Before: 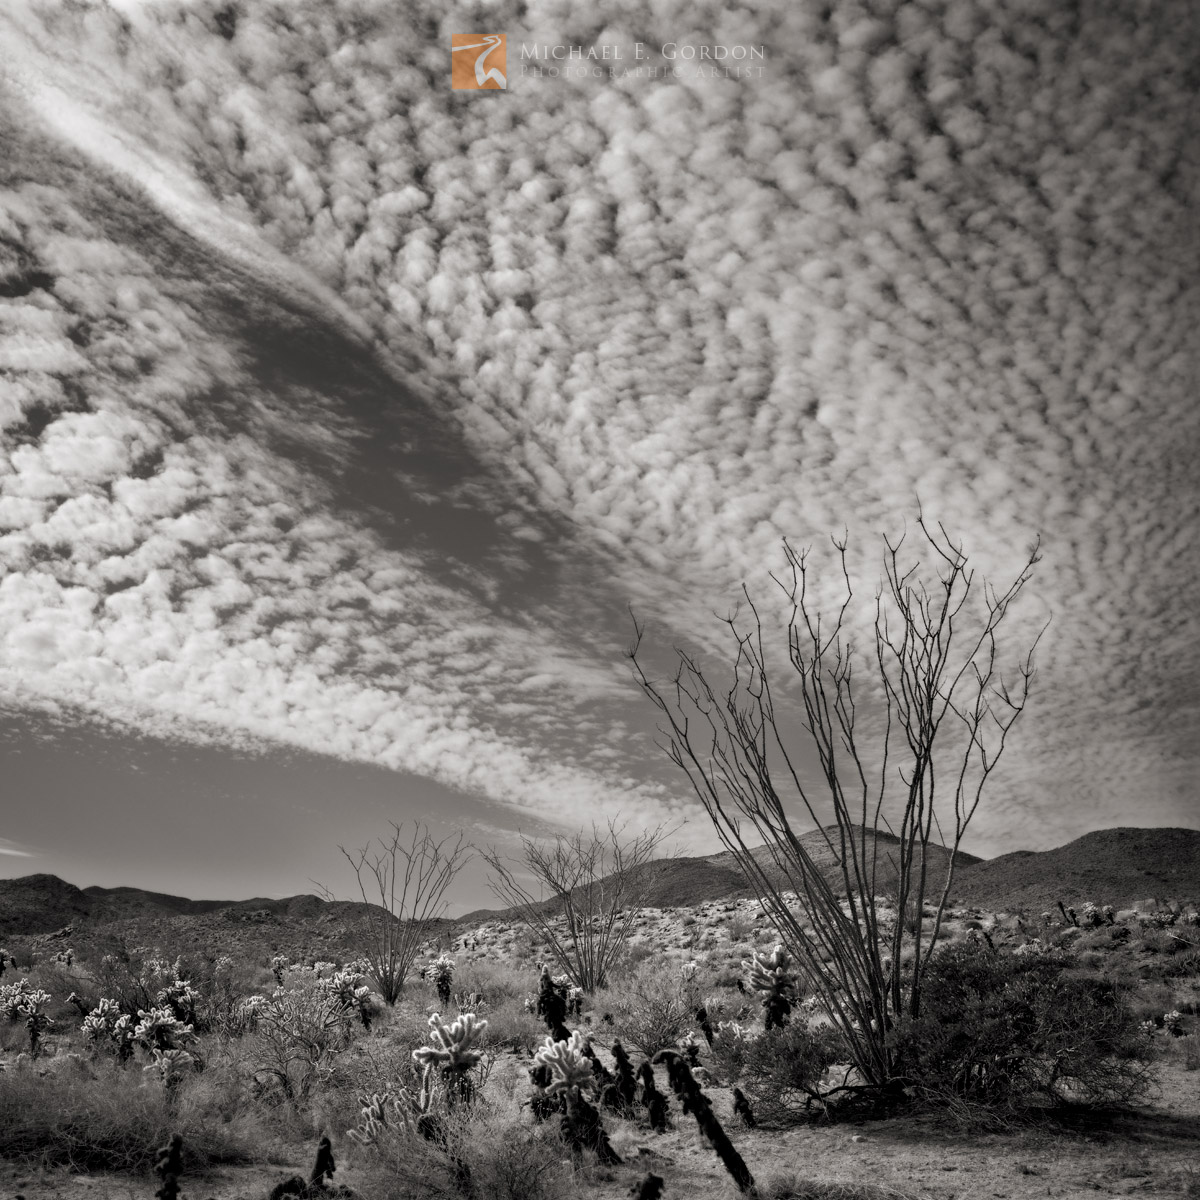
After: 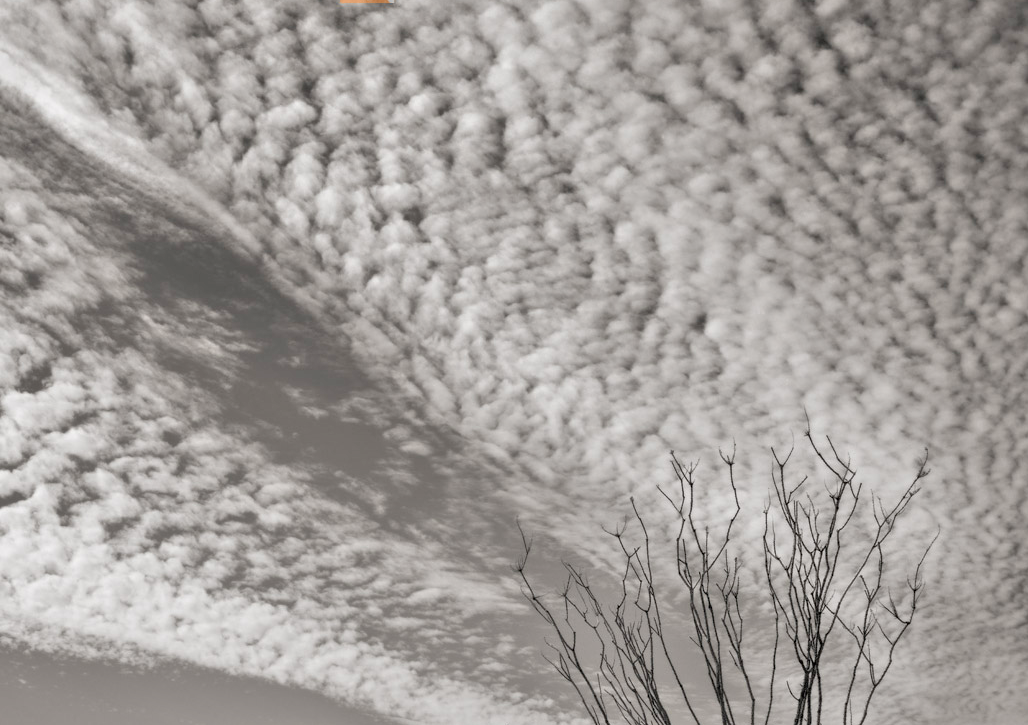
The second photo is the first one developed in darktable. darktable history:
tone equalizer: -7 EV 0.15 EV, -6 EV 0.6 EV, -5 EV 1.15 EV, -4 EV 1.33 EV, -3 EV 1.15 EV, -2 EV 0.6 EV, -1 EV 0.15 EV, mask exposure compensation -0.5 EV
crop and rotate: left 9.345%, top 7.22%, right 4.982%, bottom 32.331%
